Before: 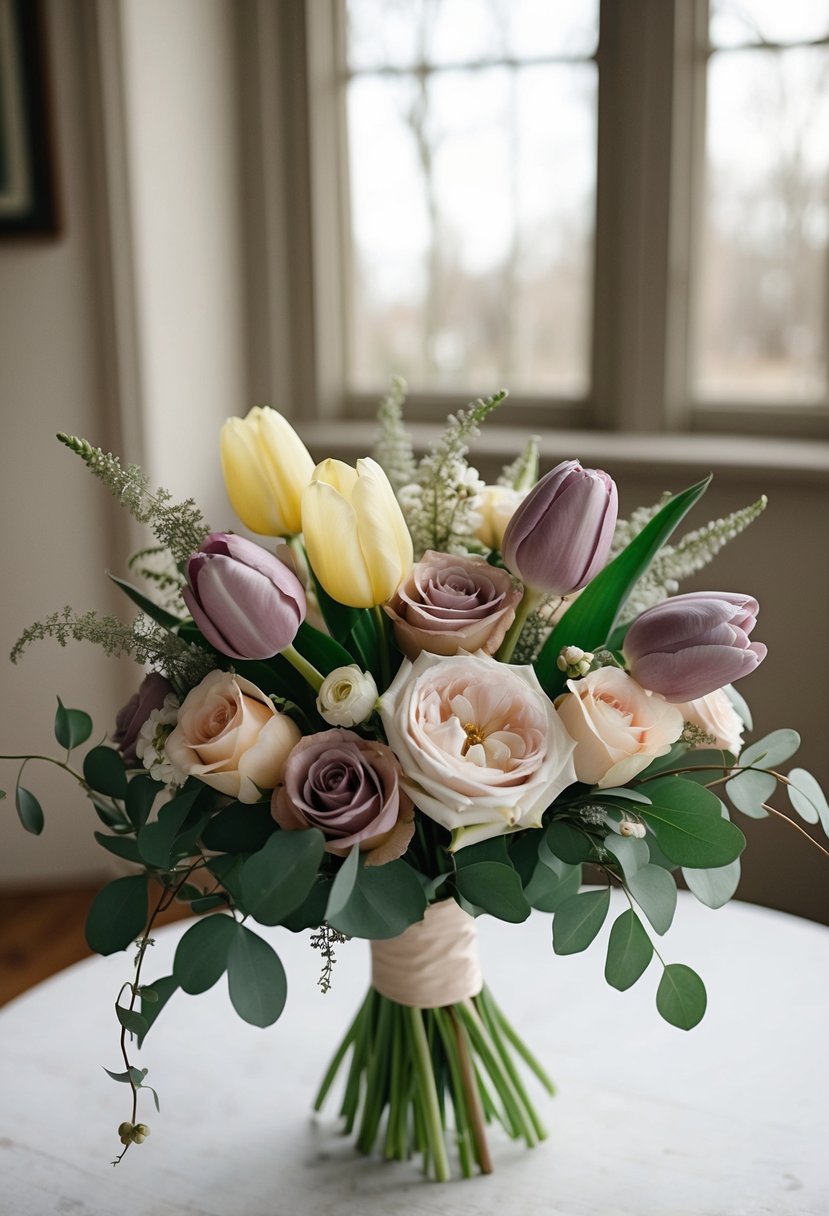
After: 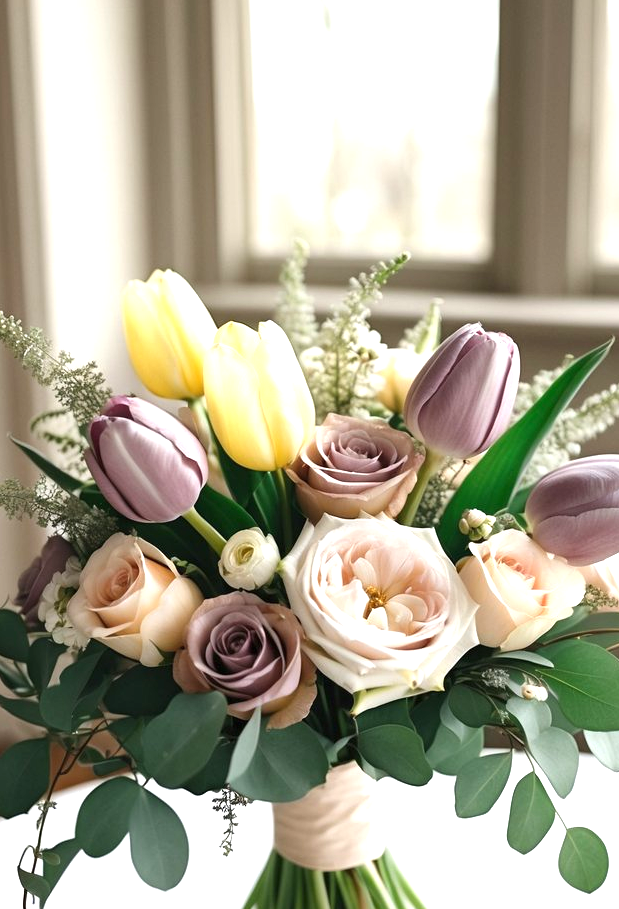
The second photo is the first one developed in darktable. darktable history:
crop and rotate: left 11.831%, top 11.346%, right 13.429%, bottom 13.899%
exposure: black level correction 0, exposure 1 EV, compensate exposure bias true, compensate highlight preservation false
